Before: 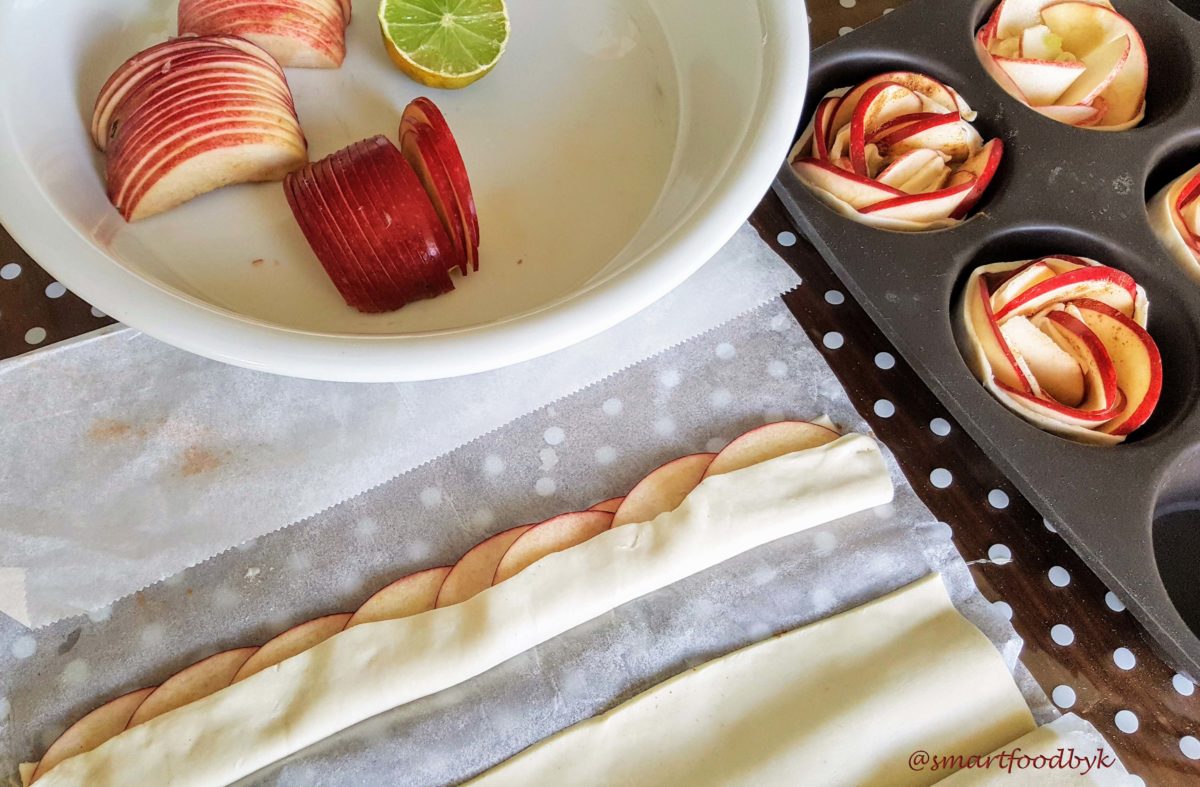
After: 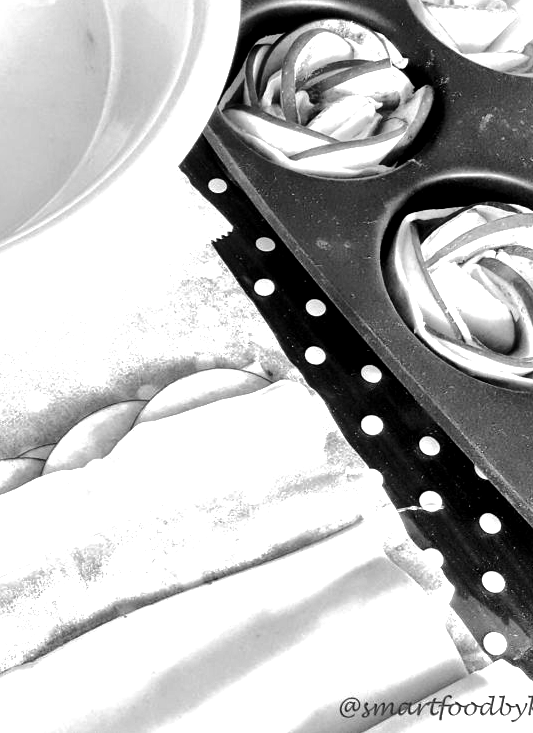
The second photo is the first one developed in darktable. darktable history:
local contrast: mode bilateral grid, contrast 25, coarseness 60, detail 152%, midtone range 0.2
tone equalizer: on, module defaults
color calibration: output gray [0.28, 0.41, 0.31, 0], illuminant same as pipeline (D50), adaptation XYZ, x 0.346, y 0.359, temperature 5013.43 K, gamut compression 0.98
color balance rgb: linear chroma grading › global chroma 13.302%, perceptual saturation grading › global saturation 20%, perceptual saturation grading › highlights -48.889%, perceptual saturation grading › shadows 24.701%, global vibrance 14.656%
exposure: black level correction 0, exposure 1.295 EV, compensate exposure bias true, compensate highlight preservation false
base curve: curves: ch0 [(0, 0) (0.235, 0.266) (0.503, 0.496) (0.786, 0.72) (1, 1)], preserve colors none
contrast brightness saturation: contrast 0.189, brightness -0.224, saturation 0.112
crop: left 47.489%, top 6.818%, right 8.036%
